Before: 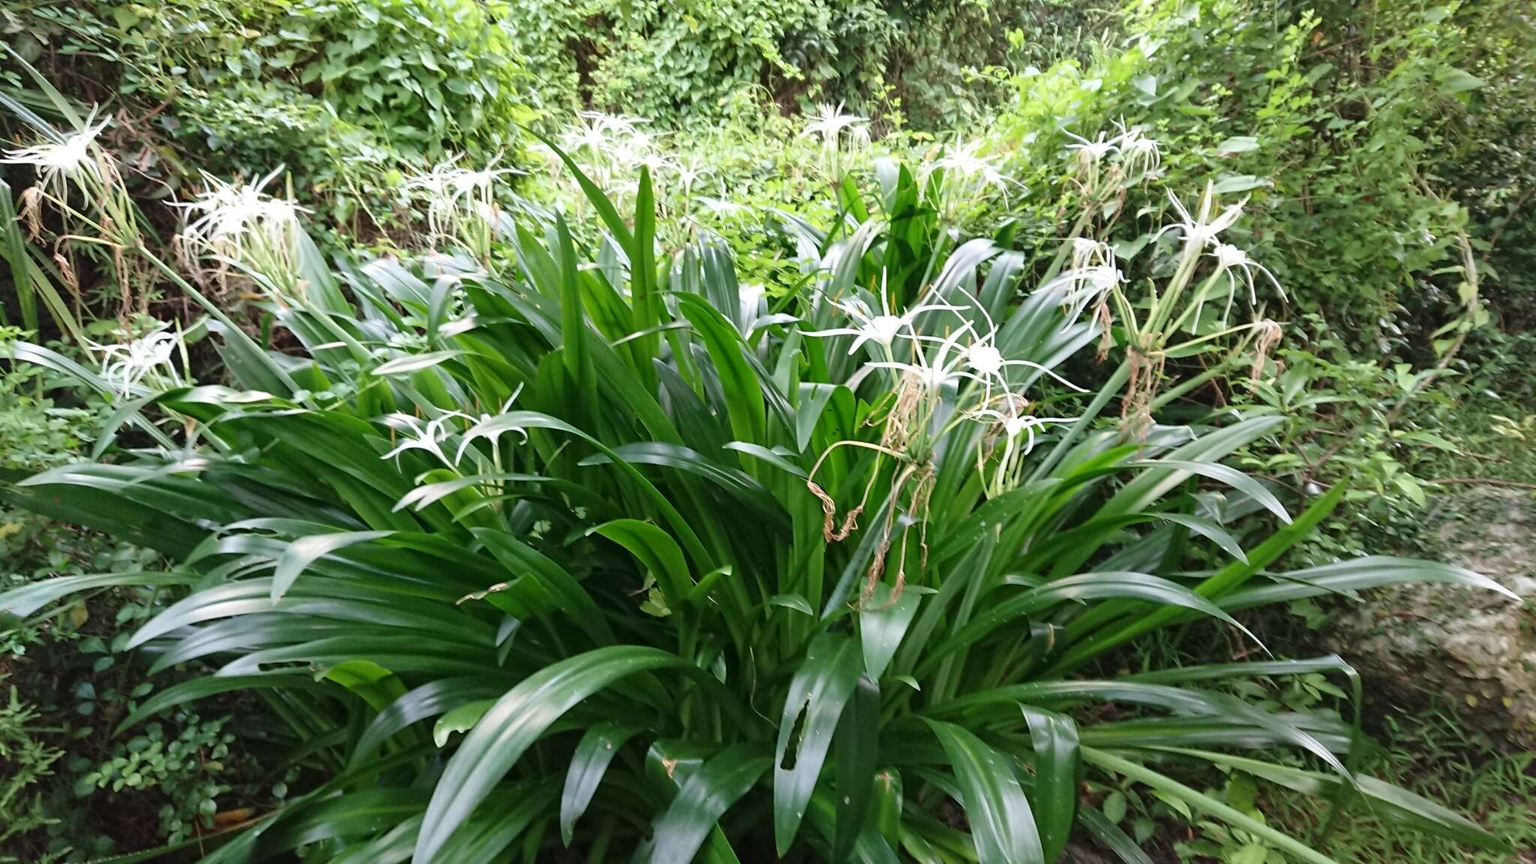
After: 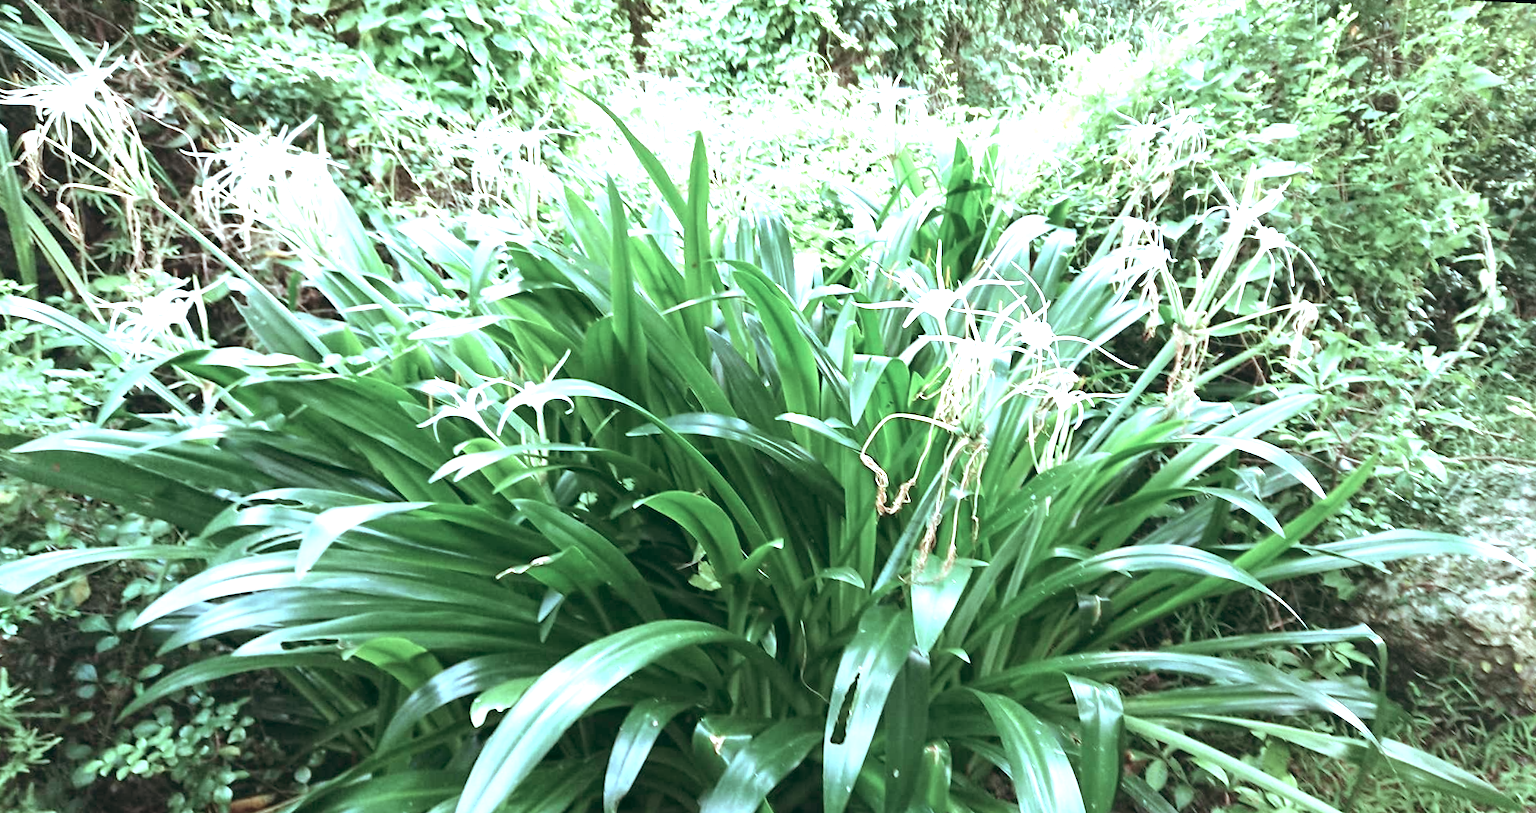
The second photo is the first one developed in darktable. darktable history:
color balance: lift [1, 0.994, 1.002, 1.006], gamma [0.957, 1.081, 1.016, 0.919], gain [0.97, 0.972, 1.01, 1.028], input saturation 91.06%, output saturation 79.8%
rotate and perspective: rotation 0.679°, lens shift (horizontal) 0.136, crop left 0.009, crop right 0.991, crop top 0.078, crop bottom 0.95
color correction: highlights a* -10.04, highlights b* -10.37
exposure: black level correction 0, exposure 1.6 EV, compensate exposure bias true, compensate highlight preservation false
